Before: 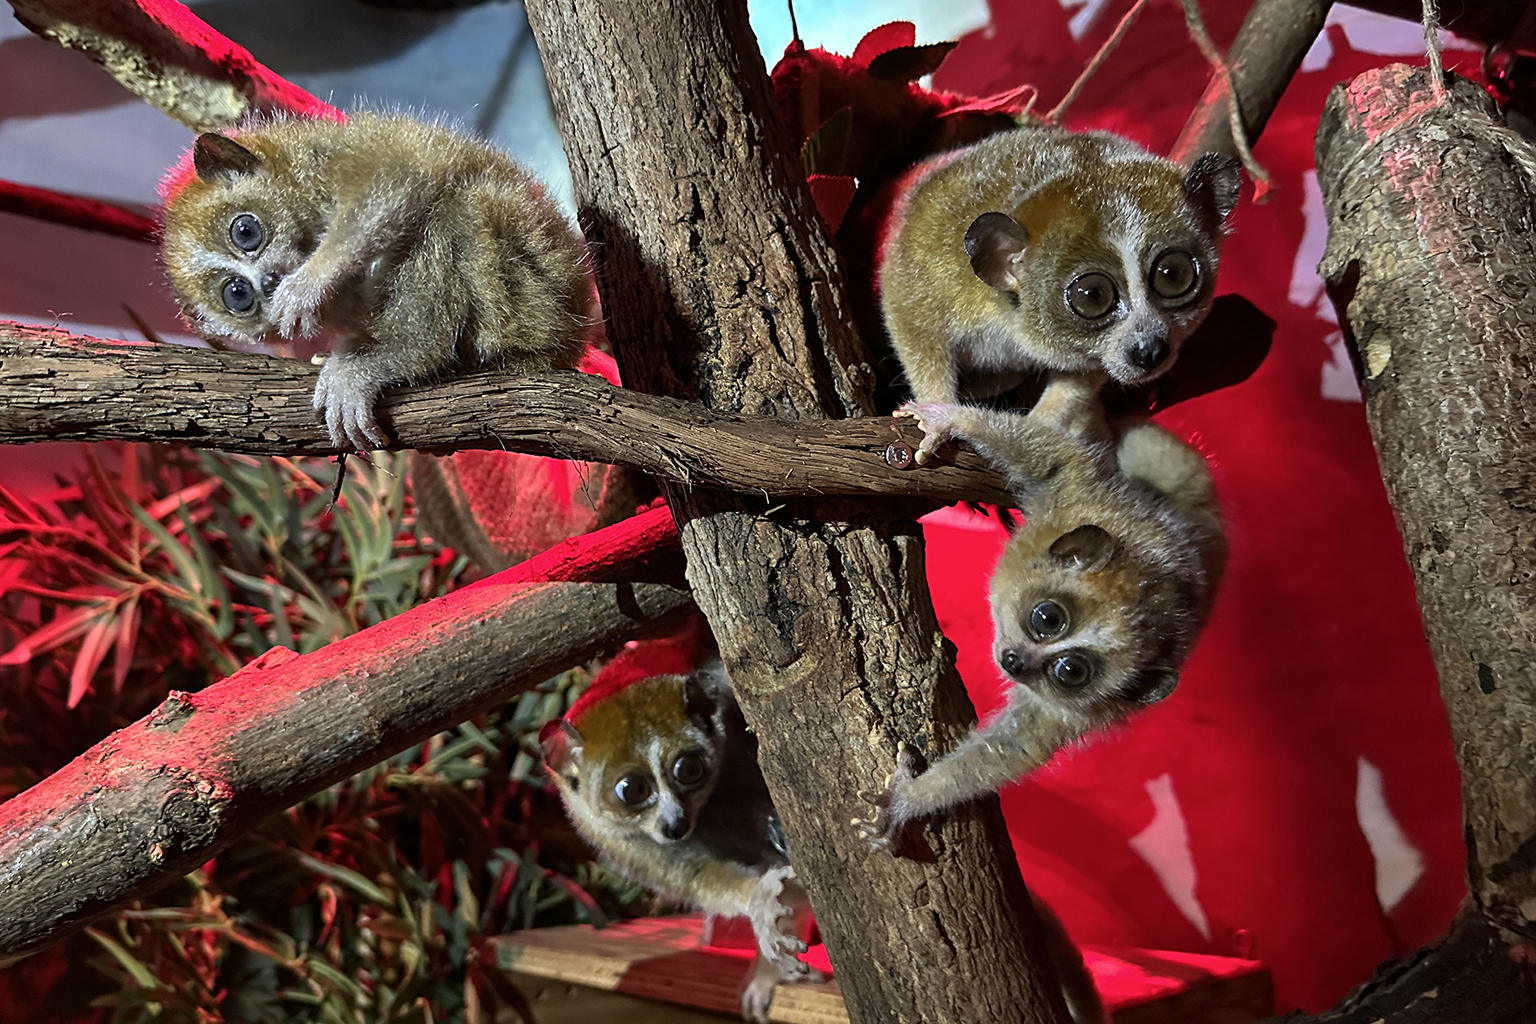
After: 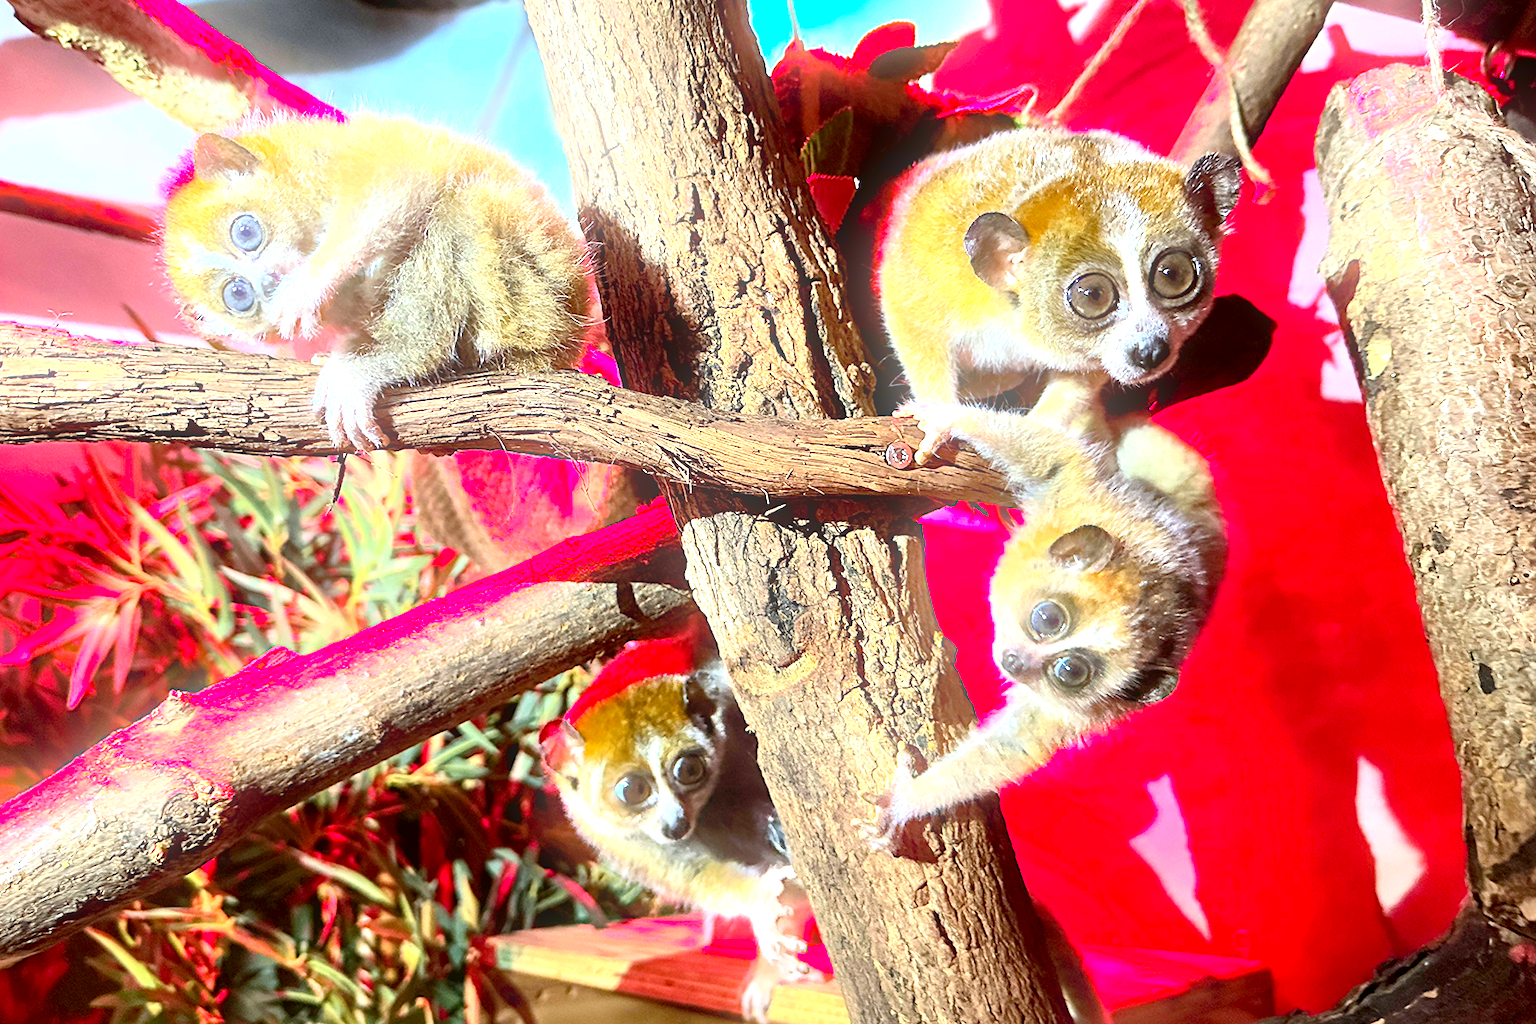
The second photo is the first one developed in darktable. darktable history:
vignetting: fall-off start 116.67%, fall-off radius 59.26%, brightness -0.31, saturation -0.056
bloom: size 9%, threshold 100%, strength 7%
white balance: red 0.988, blue 1.017
exposure: black level correction 0.001, exposure 2 EV, compensate highlight preservation false
contrast brightness saturation: contrast 0.2, brightness 0.16, saturation 0.22
